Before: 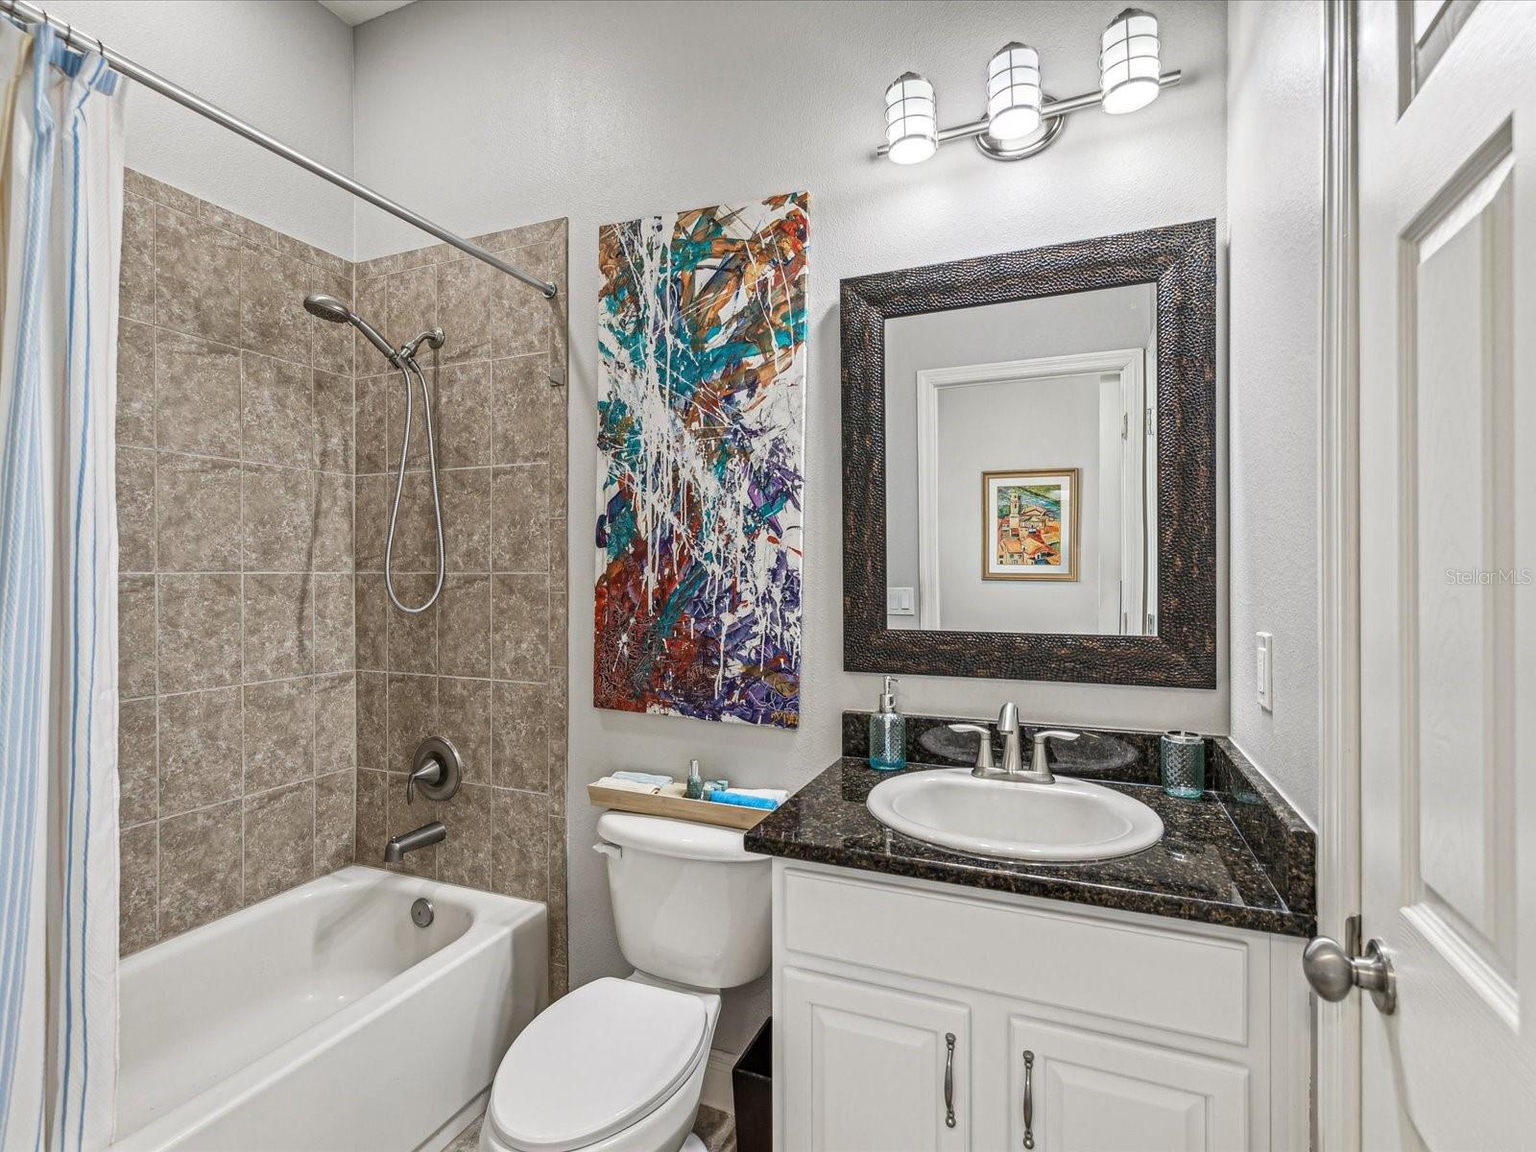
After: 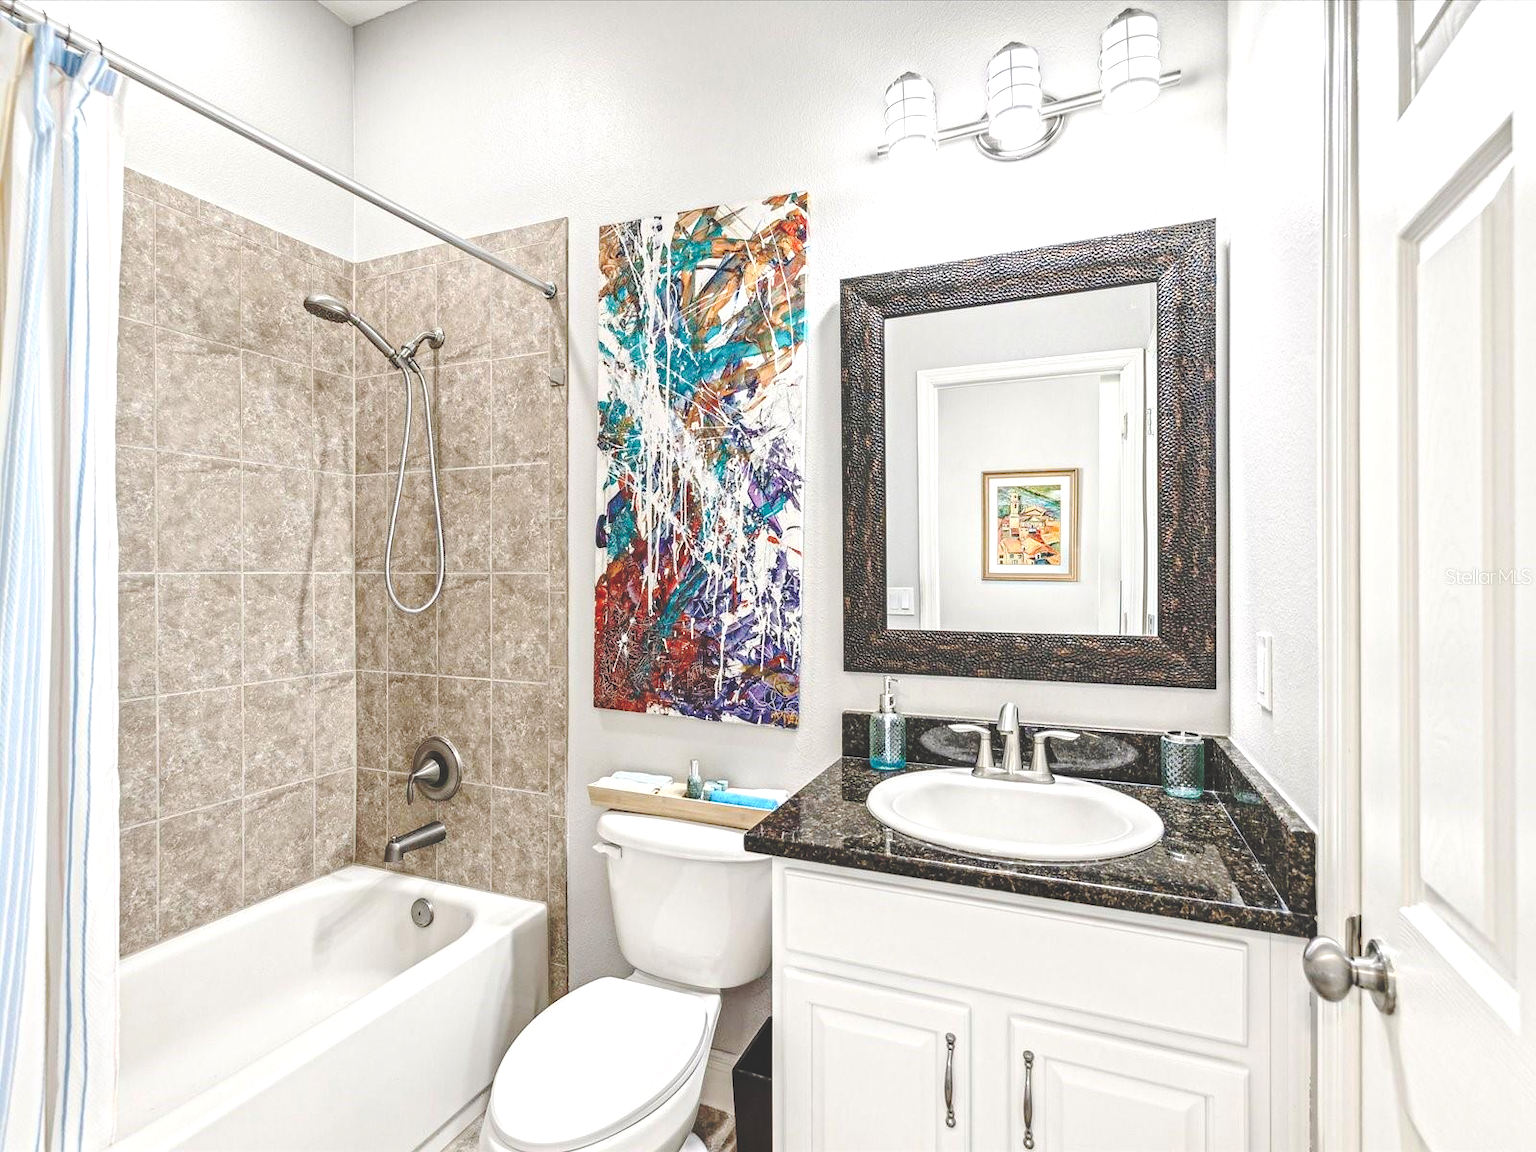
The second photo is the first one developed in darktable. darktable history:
base curve: curves: ch0 [(0, 0.024) (0.055, 0.065) (0.121, 0.166) (0.236, 0.319) (0.693, 0.726) (1, 1)], preserve colors none
contrast brightness saturation: contrast 0.096, brightness 0.021, saturation 0.022
exposure: black level correction 0, exposure 0.693 EV, compensate exposure bias true, compensate highlight preservation false
